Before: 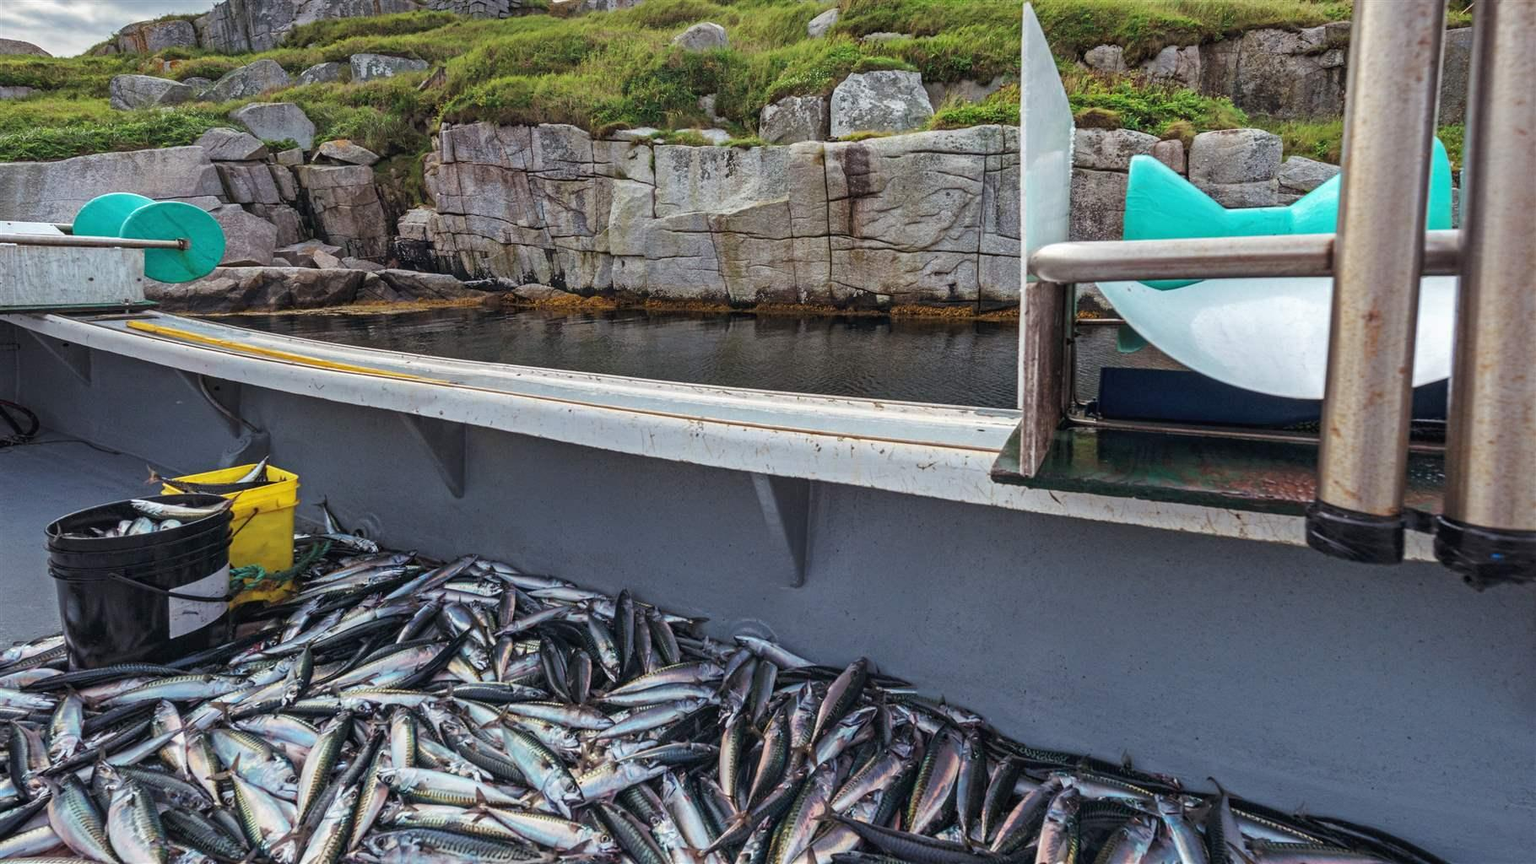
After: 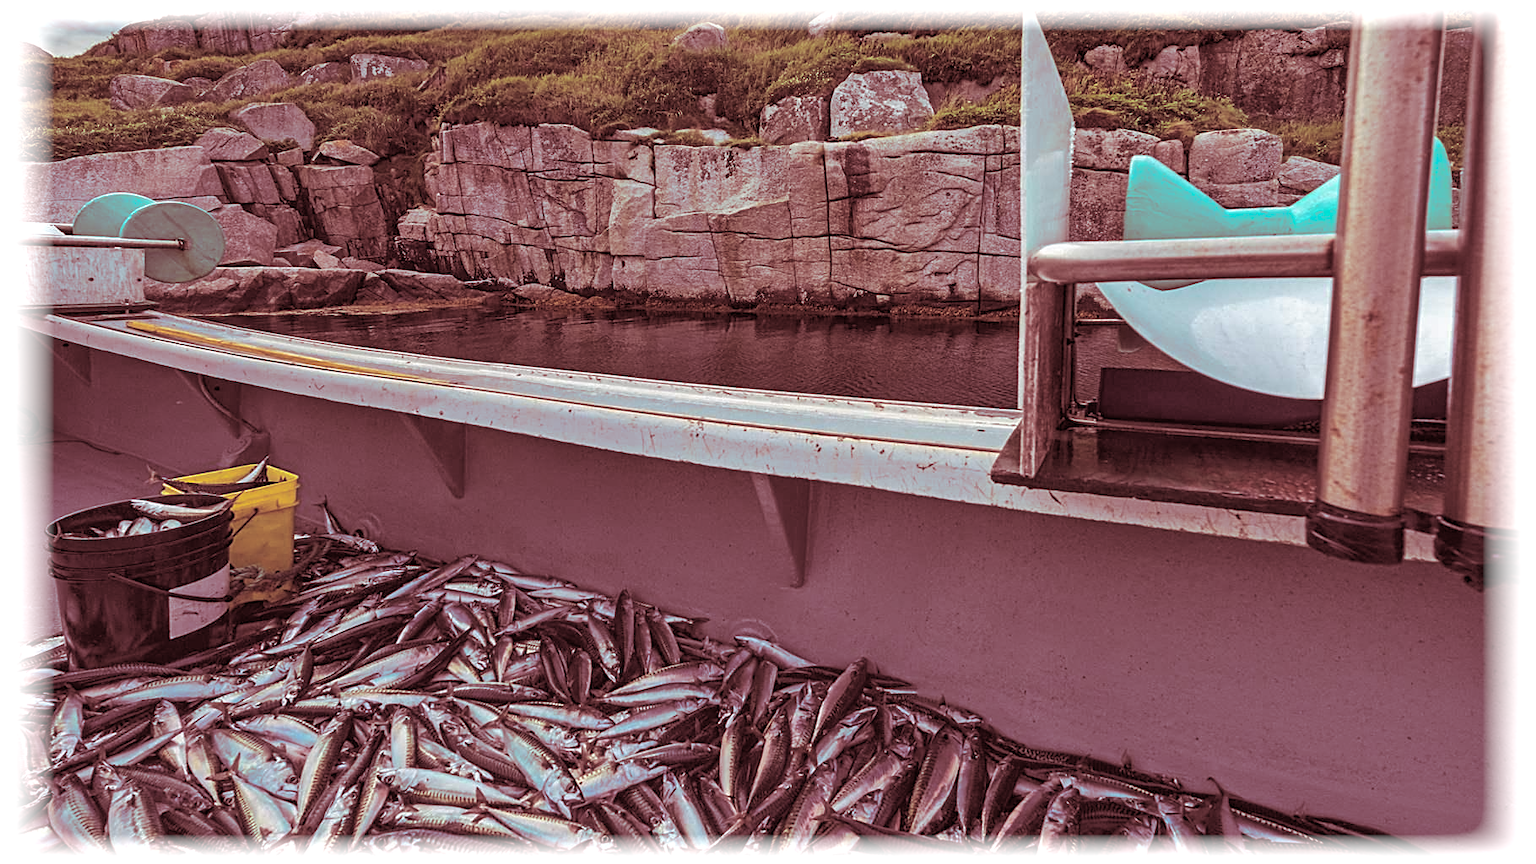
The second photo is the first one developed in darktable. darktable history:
shadows and highlights: on, module defaults
sharpen: on, module defaults
split-toning: highlights › saturation 0, balance -61.83
vignetting: fall-off start 93%, fall-off radius 5%, brightness 1, saturation -0.49, automatic ratio true, width/height ratio 1.332, shape 0.04, unbound false
